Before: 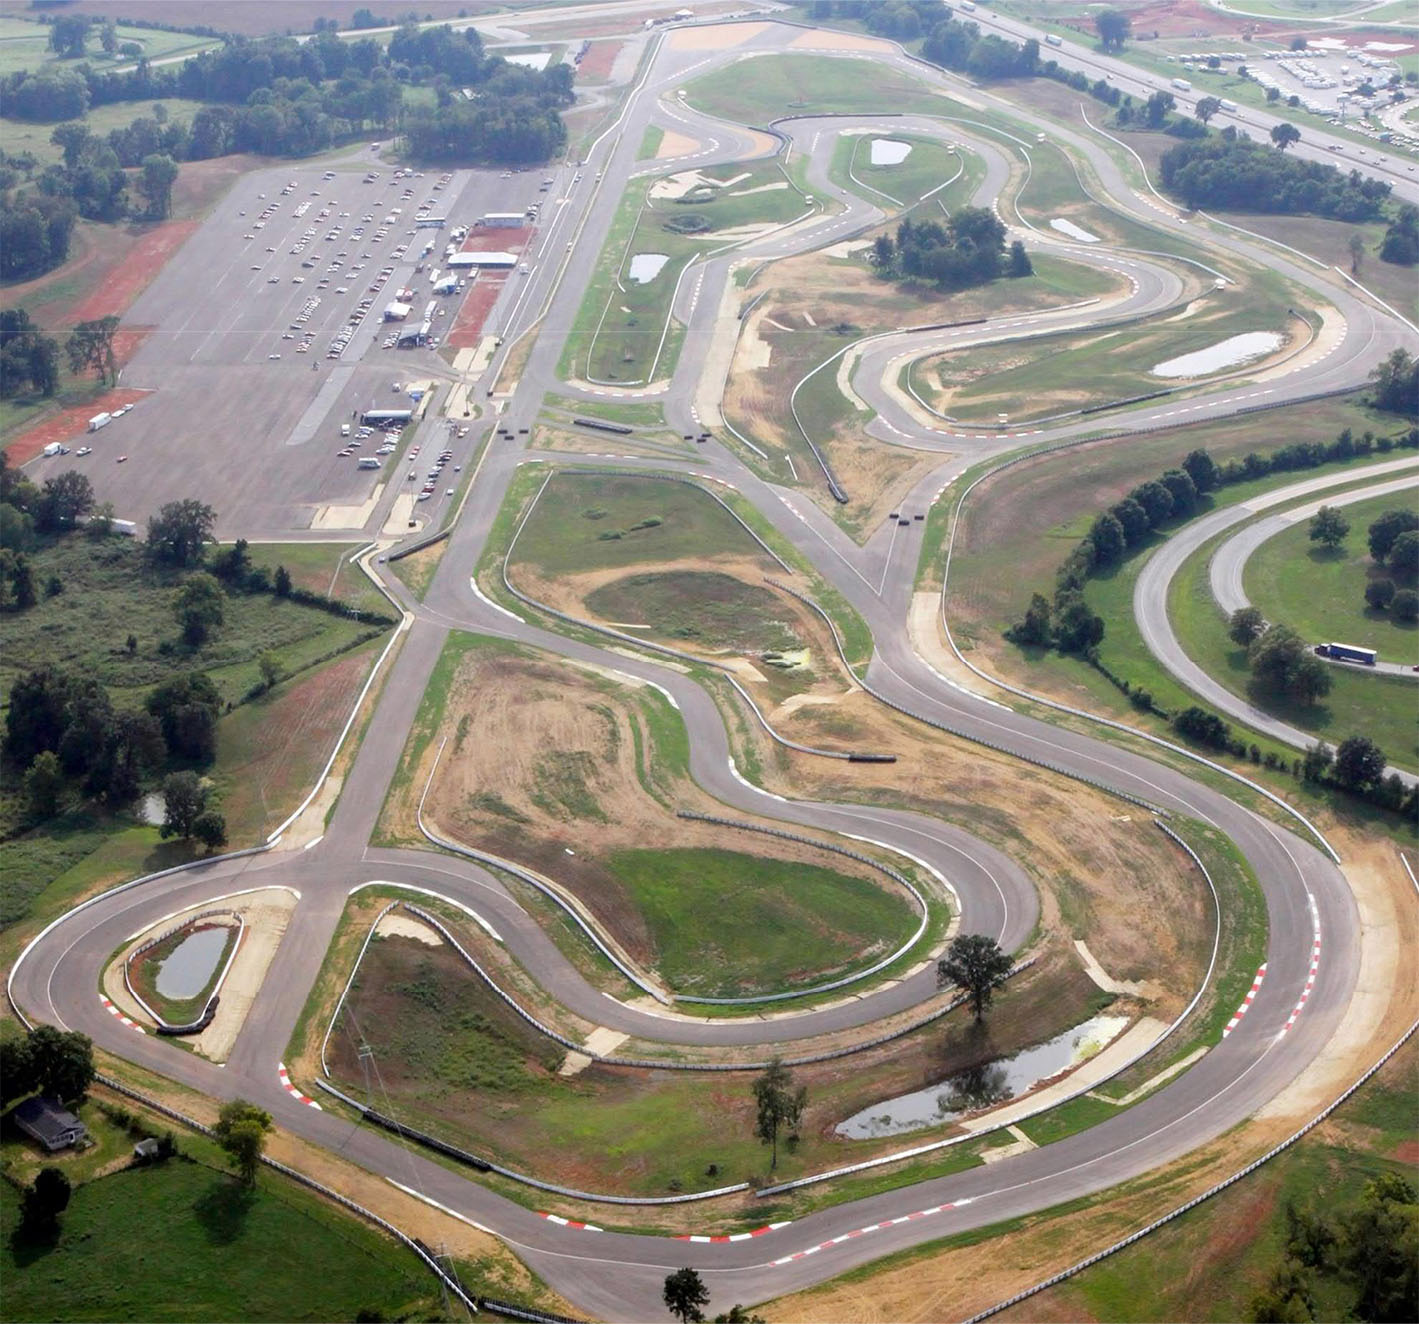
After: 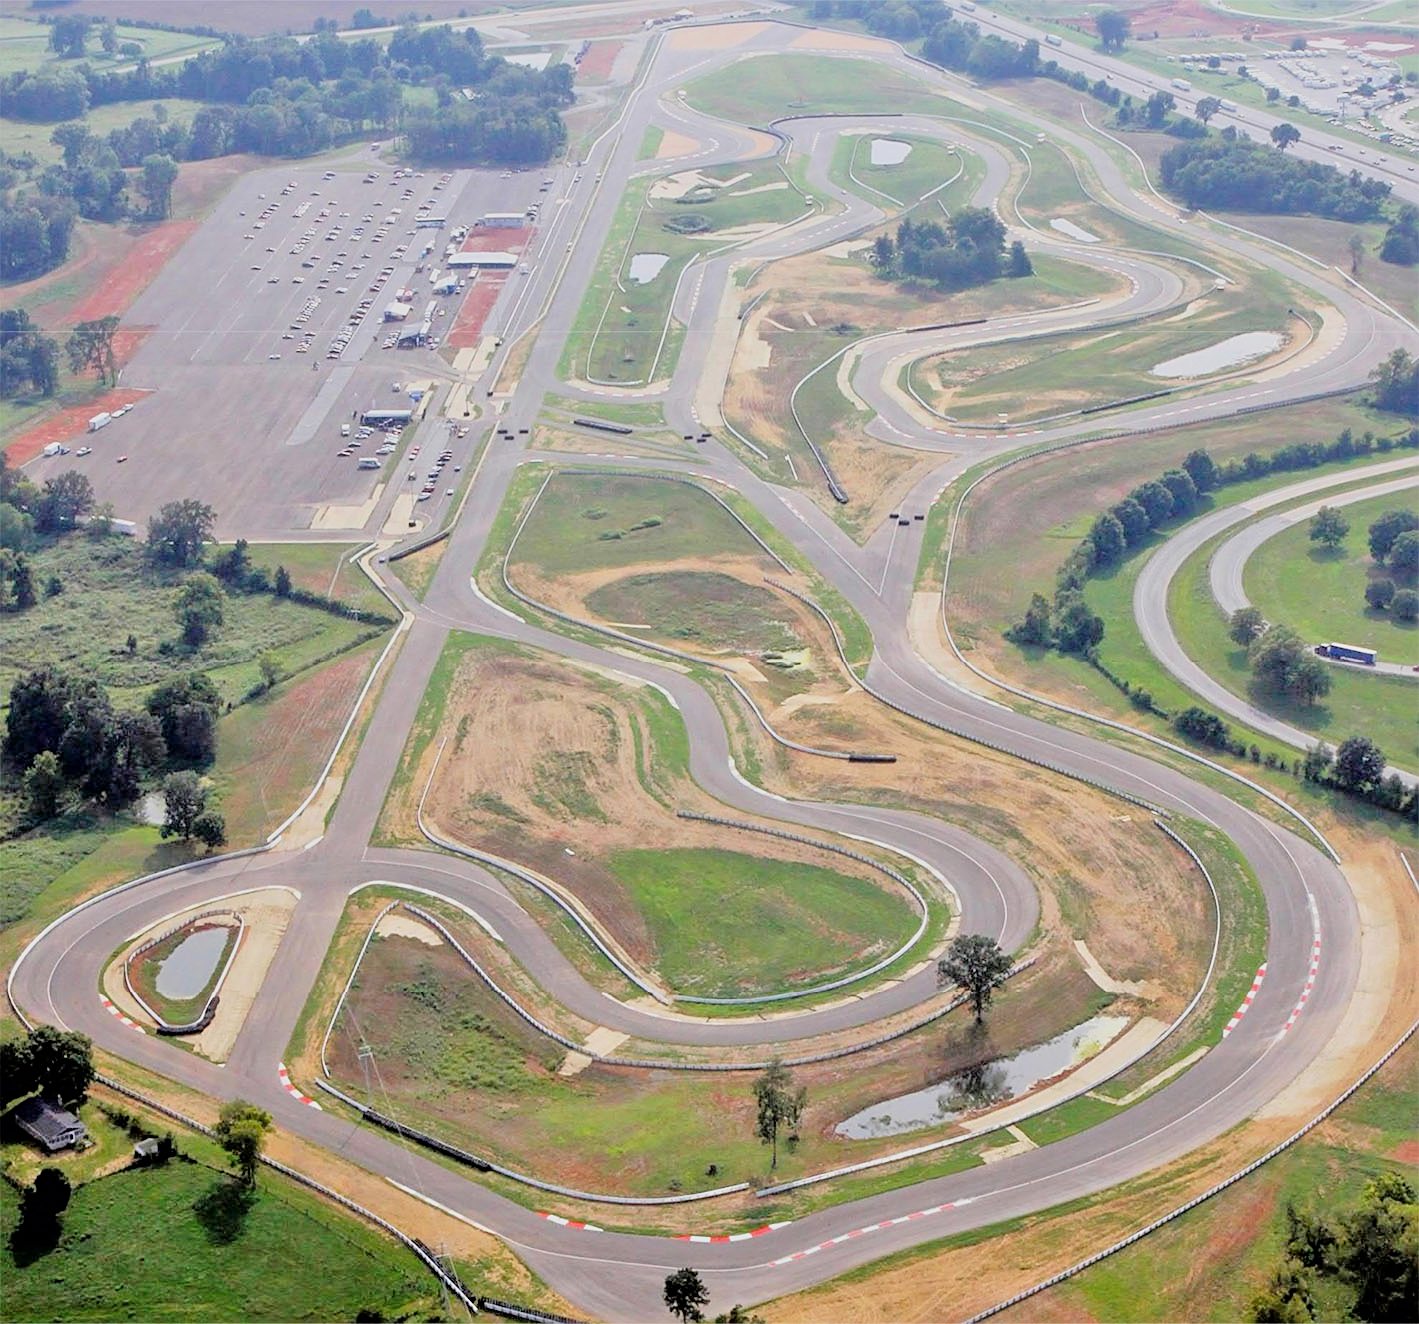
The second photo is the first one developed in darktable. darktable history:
exposure: exposure 0.29 EV, compensate highlight preservation false
tone equalizer: -7 EV 0.15 EV, -6 EV 0.6 EV, -5 EV 1.15 EV, -4 EV 1.33 EV, -3 EV 1.15 EV, -2 EV 0.6 EV, -1 EV 0.15 EV, mask exposure compensation -0.5 EV
filmic rgb: black relative exposure -8.42 EV, white relative exposure 4.68 EV, hardness 3.82, color science v6 (2022)
sharpen: on, module defaults
